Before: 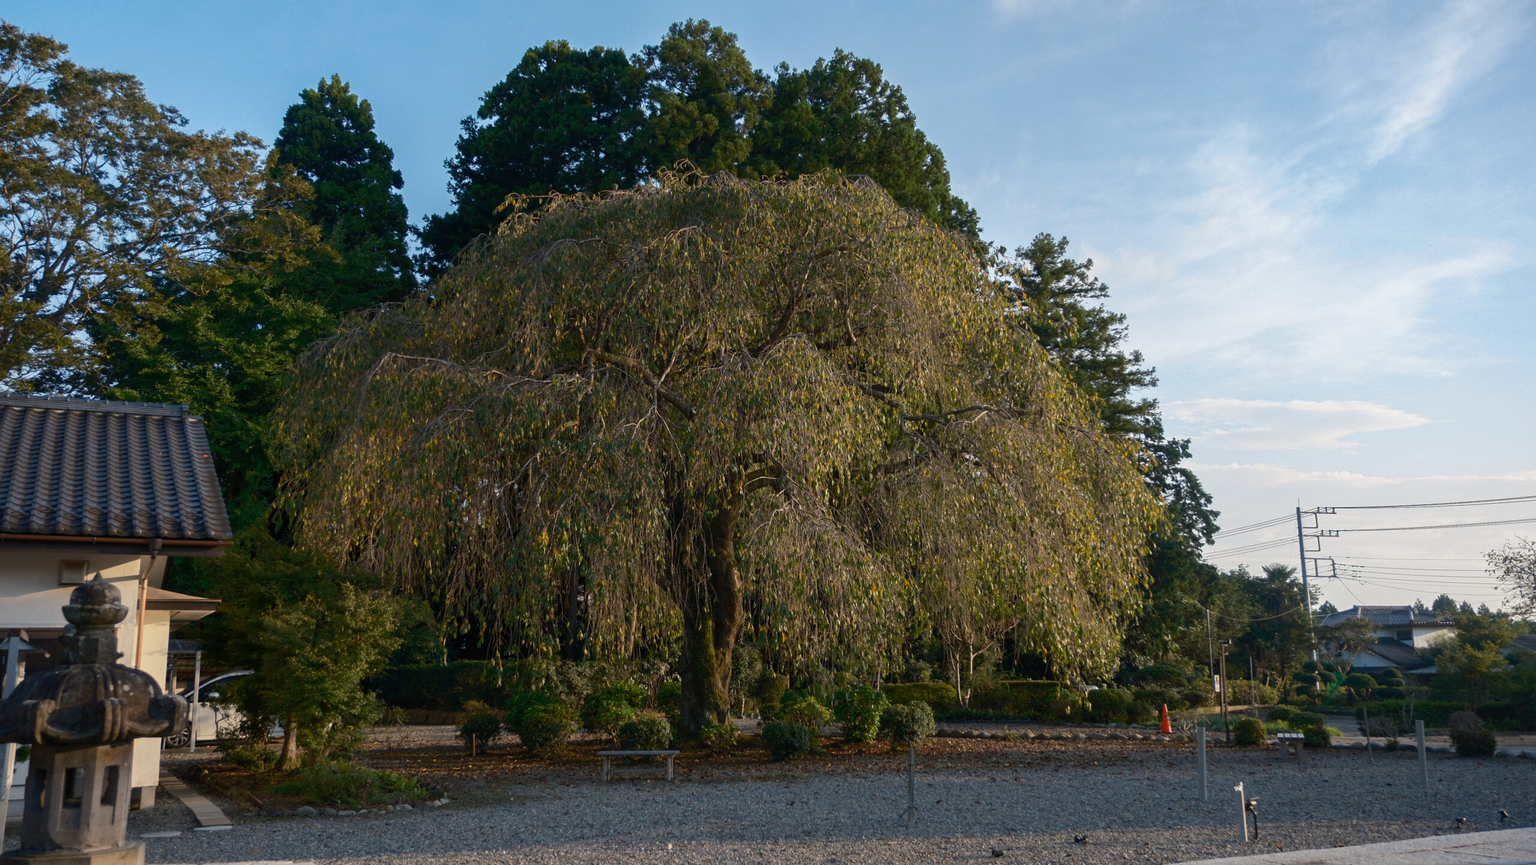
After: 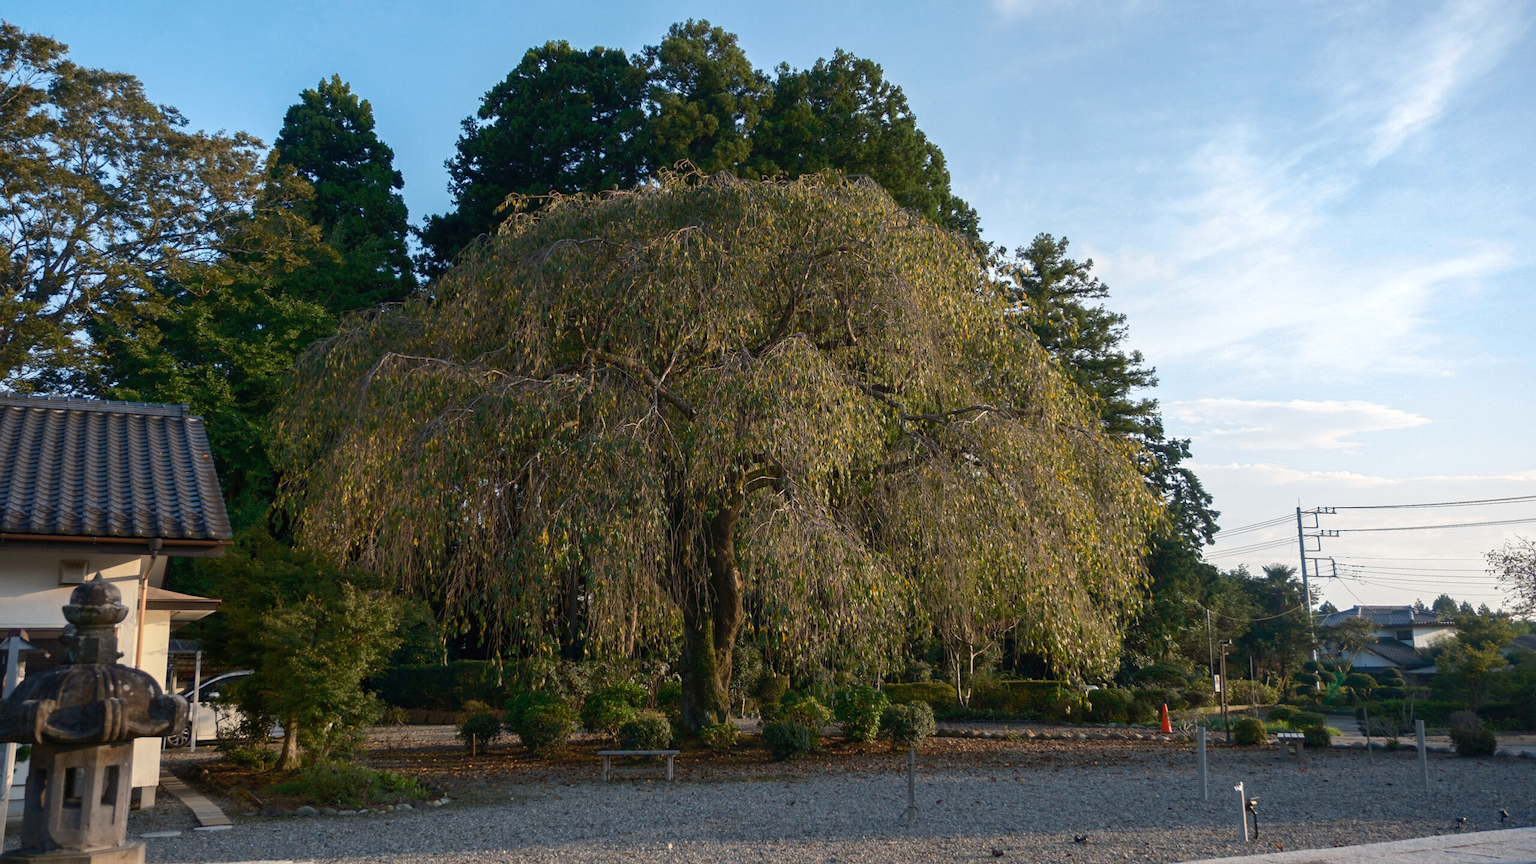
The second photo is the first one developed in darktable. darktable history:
exposure: exposure 0.227 EV, compensate highlight preservation false
